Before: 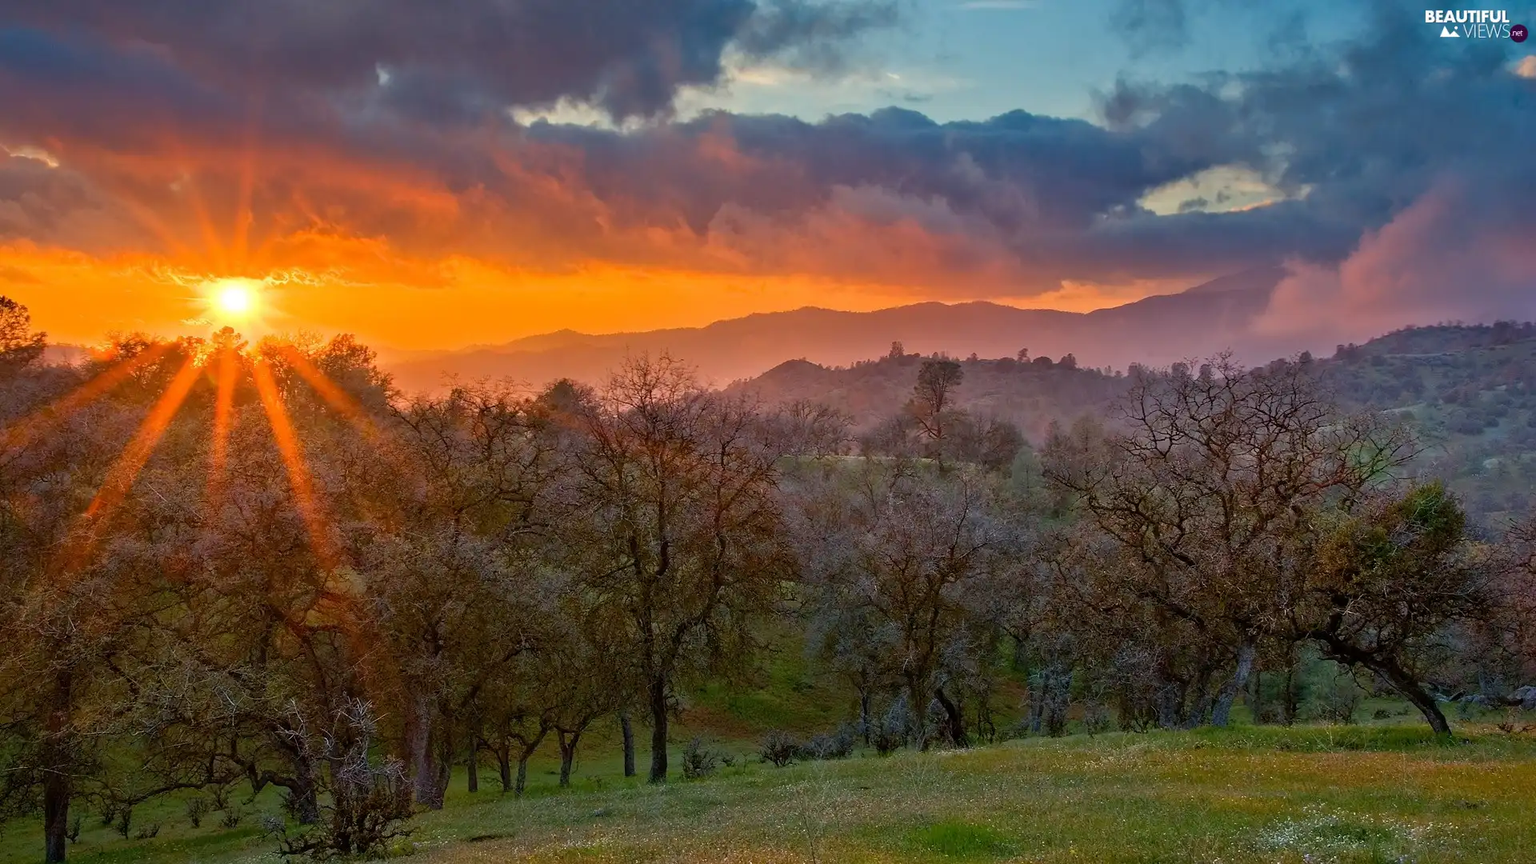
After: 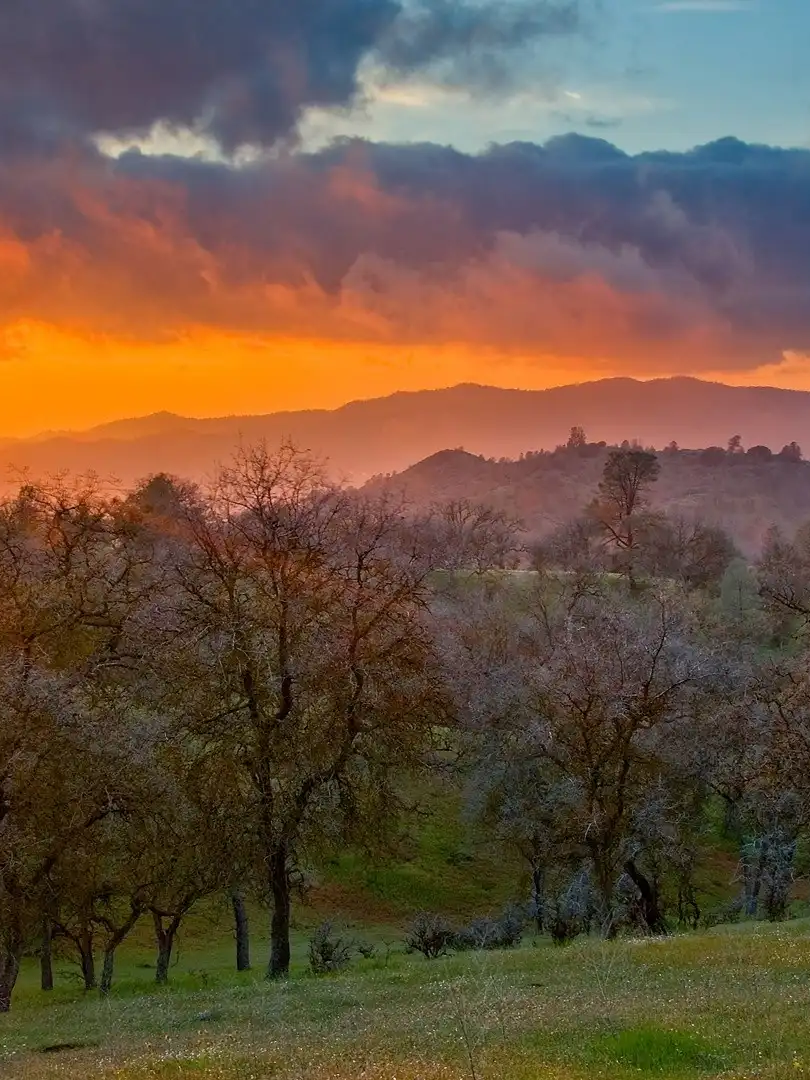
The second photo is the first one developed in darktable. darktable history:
crop: left 28.344%, right 29.346%
